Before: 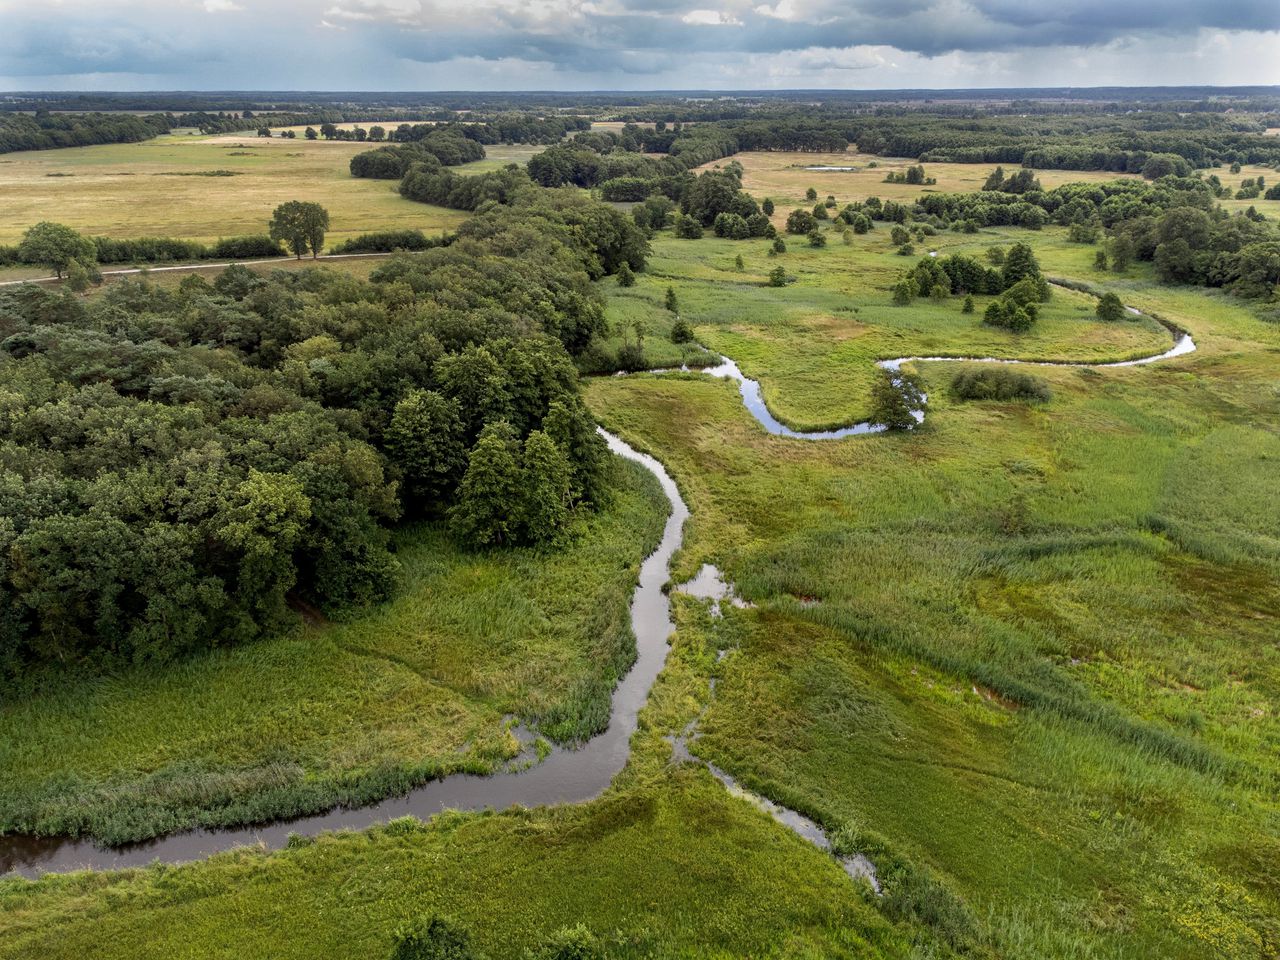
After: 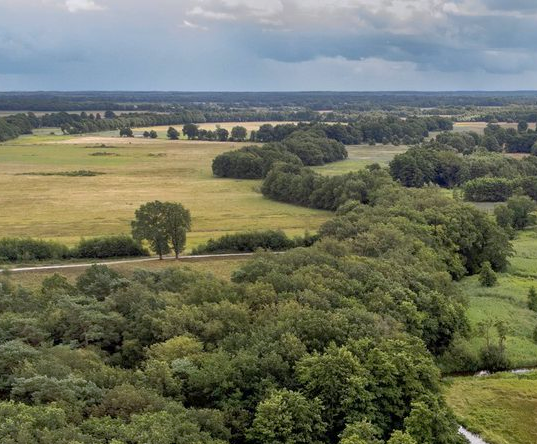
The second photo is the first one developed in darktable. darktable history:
shadows and highlights: on, module defaults
crop and rotate: left 10.817%, top 0.062%, right 47.194%, bottom 53.626%
white balance: red 1.004, blue 1.024
